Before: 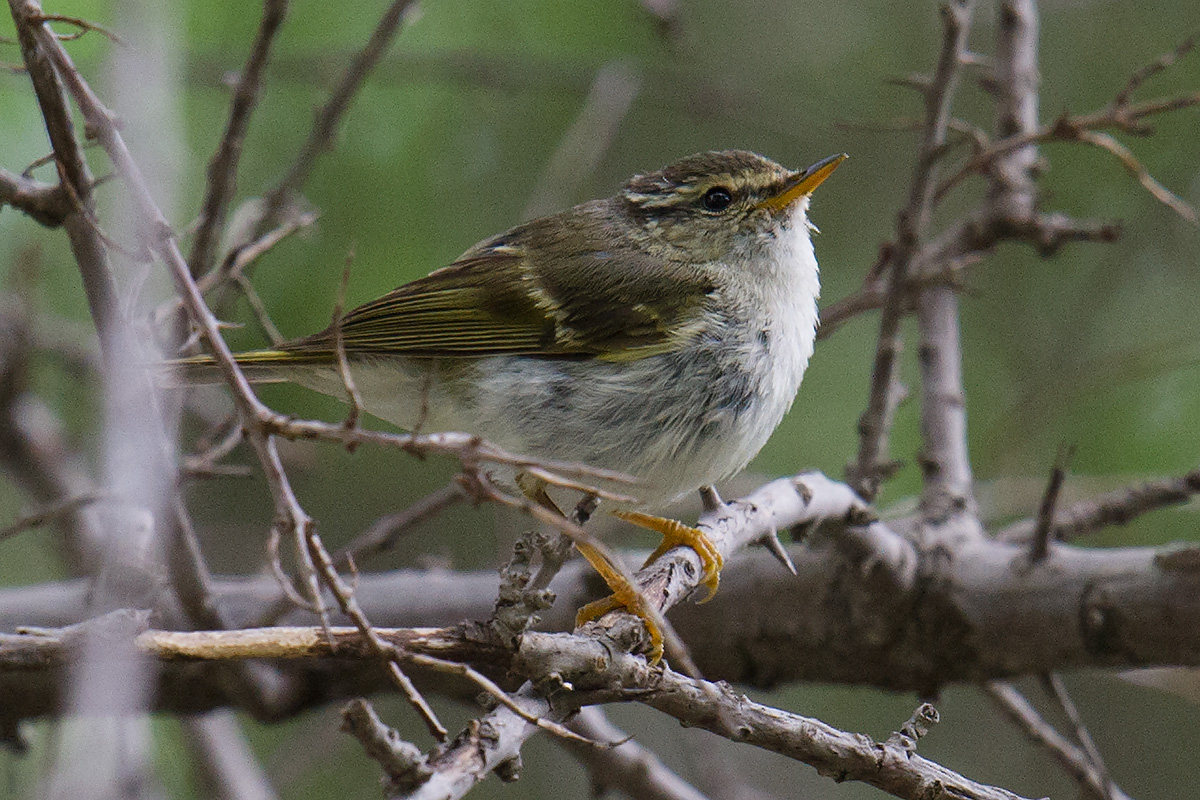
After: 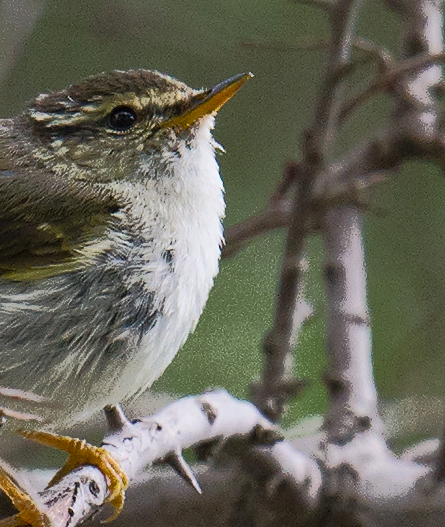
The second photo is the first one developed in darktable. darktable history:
contrast brightness saturation: contrast -0.018, brightness -0.006, saturation 0.026
tone curve: curves: ch0 [(0, 0) (0.003, 0.003) (0.011, 0.01) (0.025, 0.023) (0.044, 0.042) (0.069, 0.065) (0.1, 0.094) (0.136, 0.127) (0.177, 0.166) (0.224, 0.211) (0.277, 0.26) (0.335, 0.315) (0.399, 0.375) (0.468, 0.44) (0.543, 0.658) (0.623, 0.718) (0.709, 0.782) (0.801, 0.851) (0.898, 0.923) (1, 1)], color space Lab, independent channels, preserve colors none
crop and rotate: left 49.646%, top 10.142%, right 13.268%, bottom 23.954%
shadows and highlights: shadows 37.36, highlights -26.77, soften with gaussian
